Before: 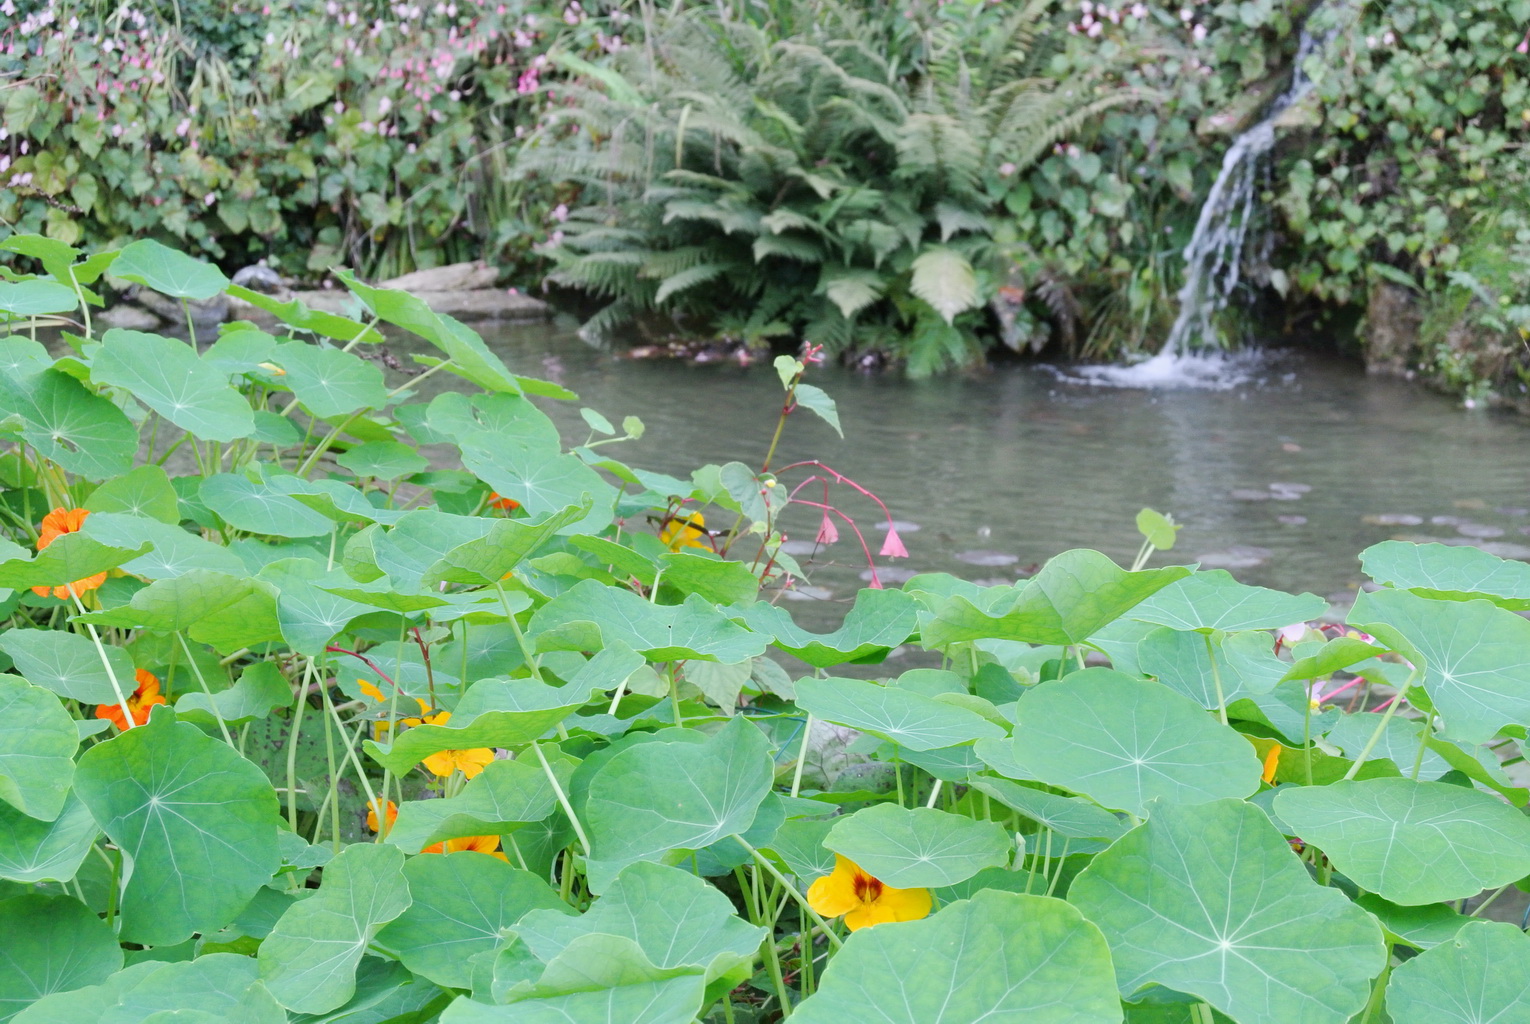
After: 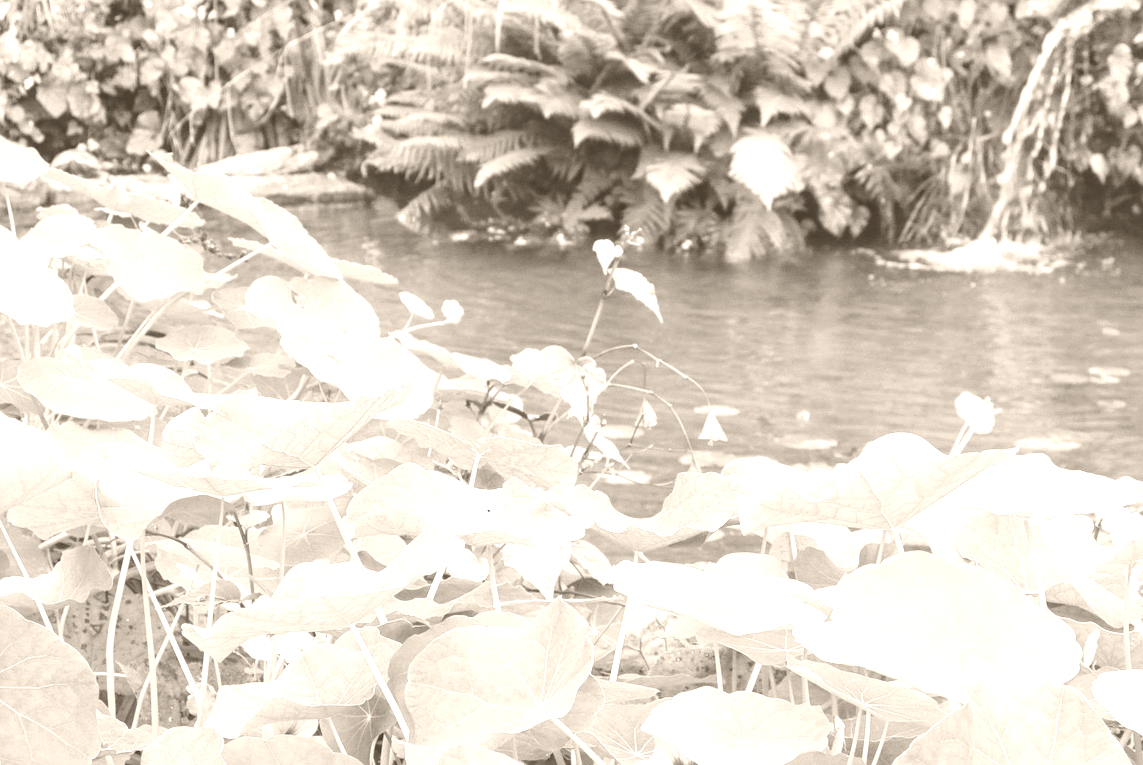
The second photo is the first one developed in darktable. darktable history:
sharpen: amount 0.2
crop and rotate: left 11.831%, top 11.346%, right 13.429%, bottom 13.899%
colorize: hue 34.49°, saturation 35.33%, source mix 100%, version 1
local contrast: on, module defaults
